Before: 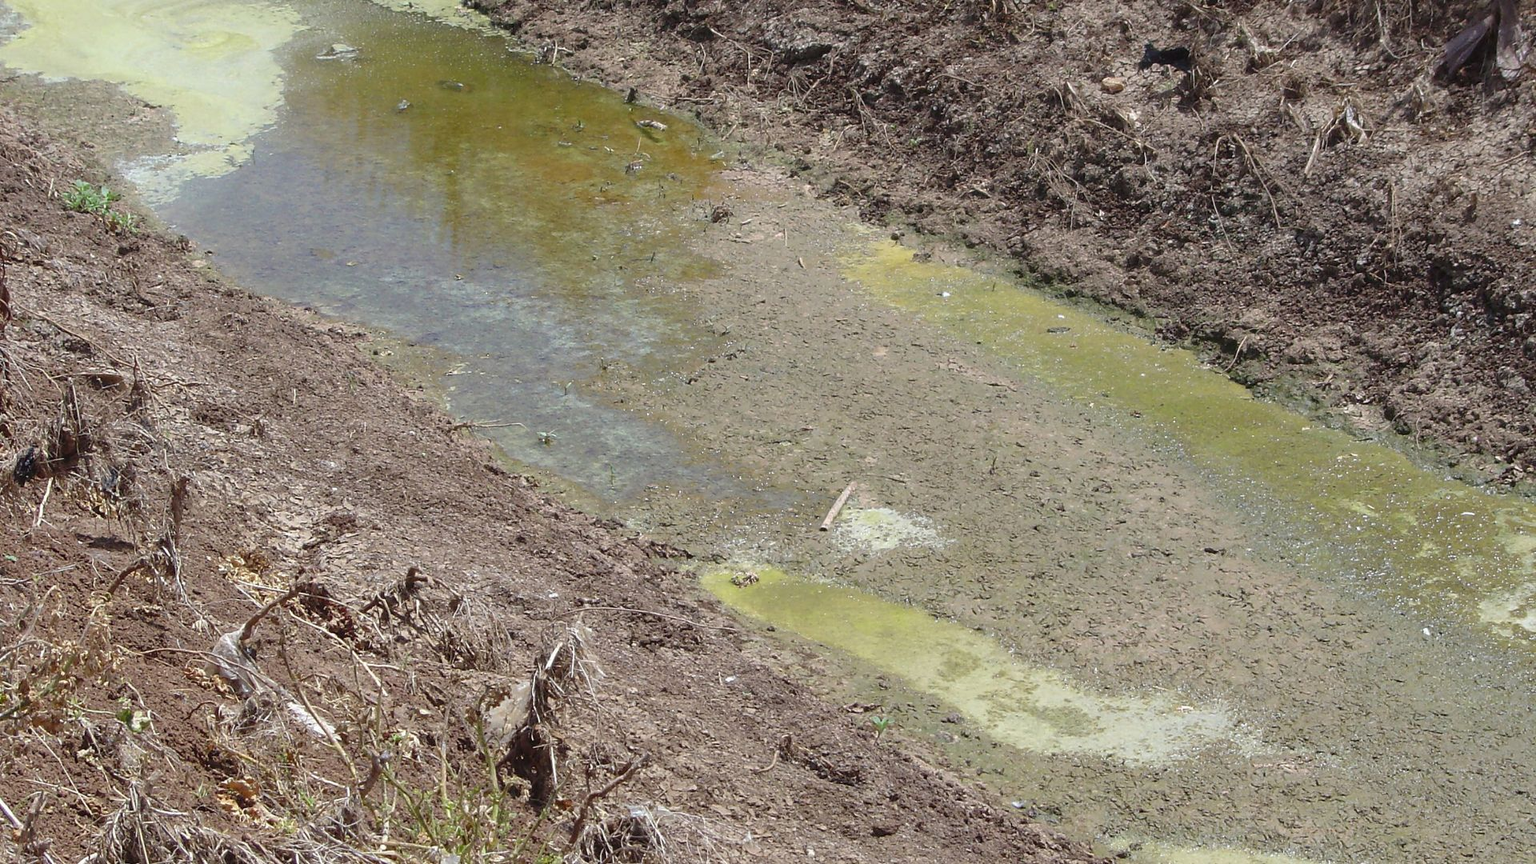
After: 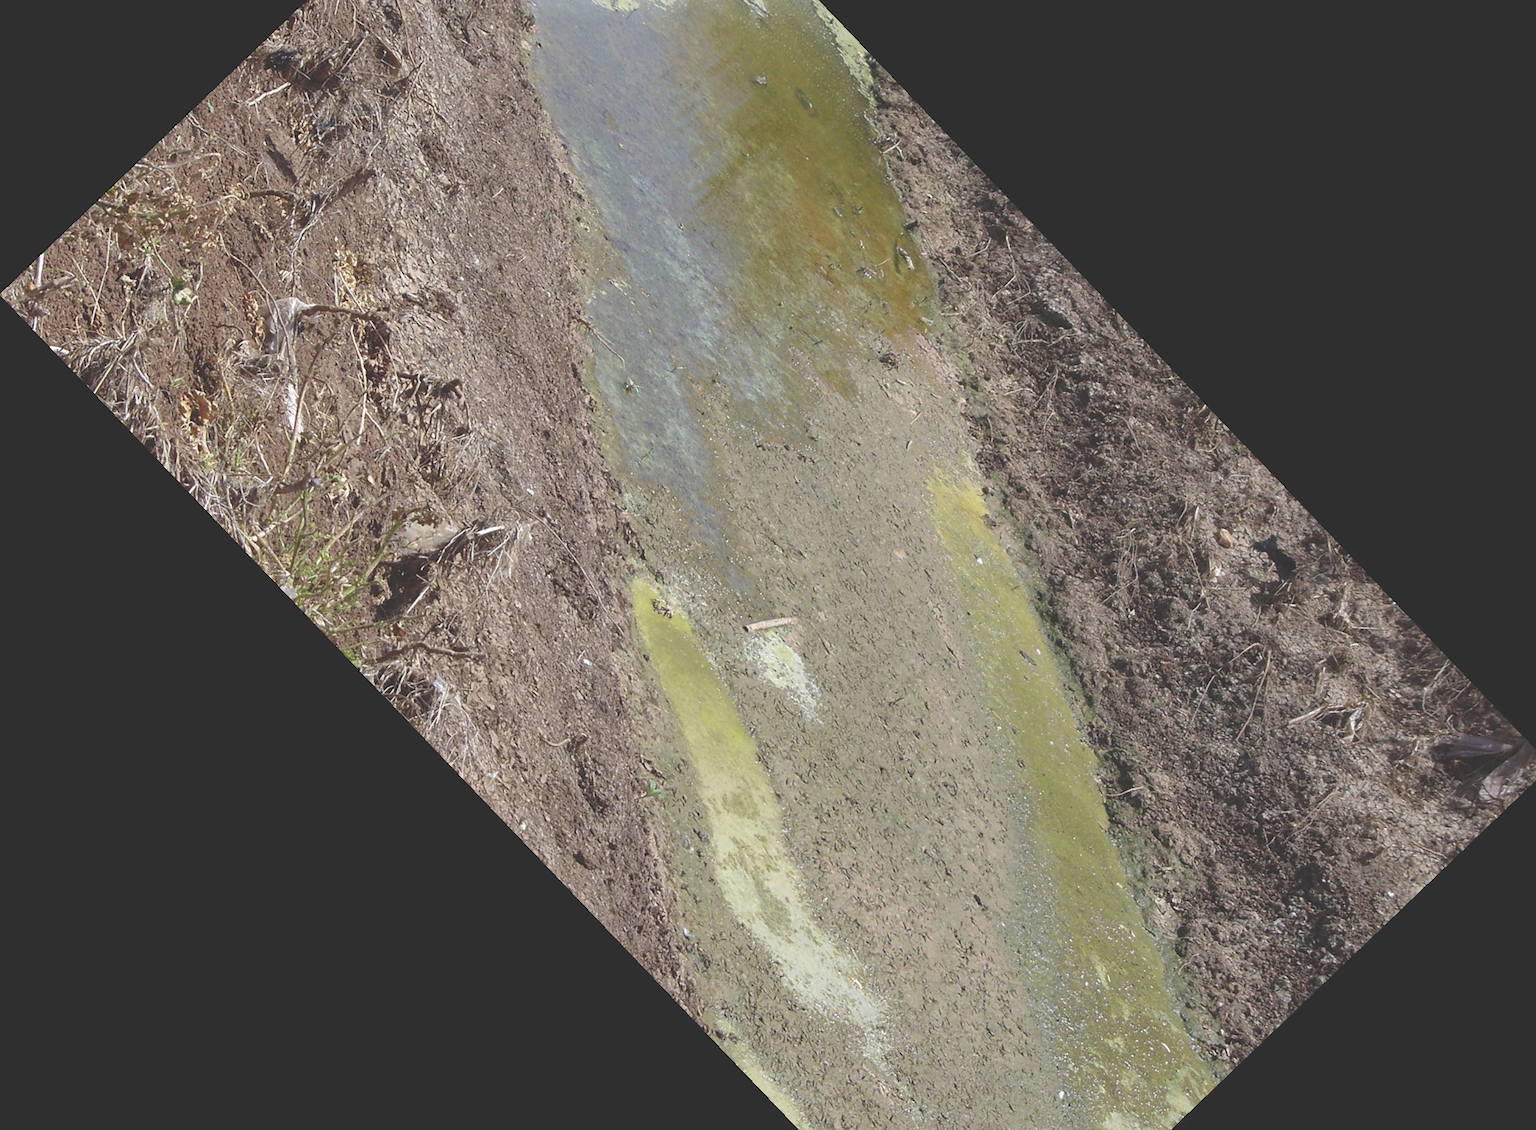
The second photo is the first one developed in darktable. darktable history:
crop and rotate: angle -46.26°, top 16.234%, right 0.912%, bottom 11.704%
exposure: black level correction -0.03, compensate highlight preservation false
tone equalizer: on, module defaults
